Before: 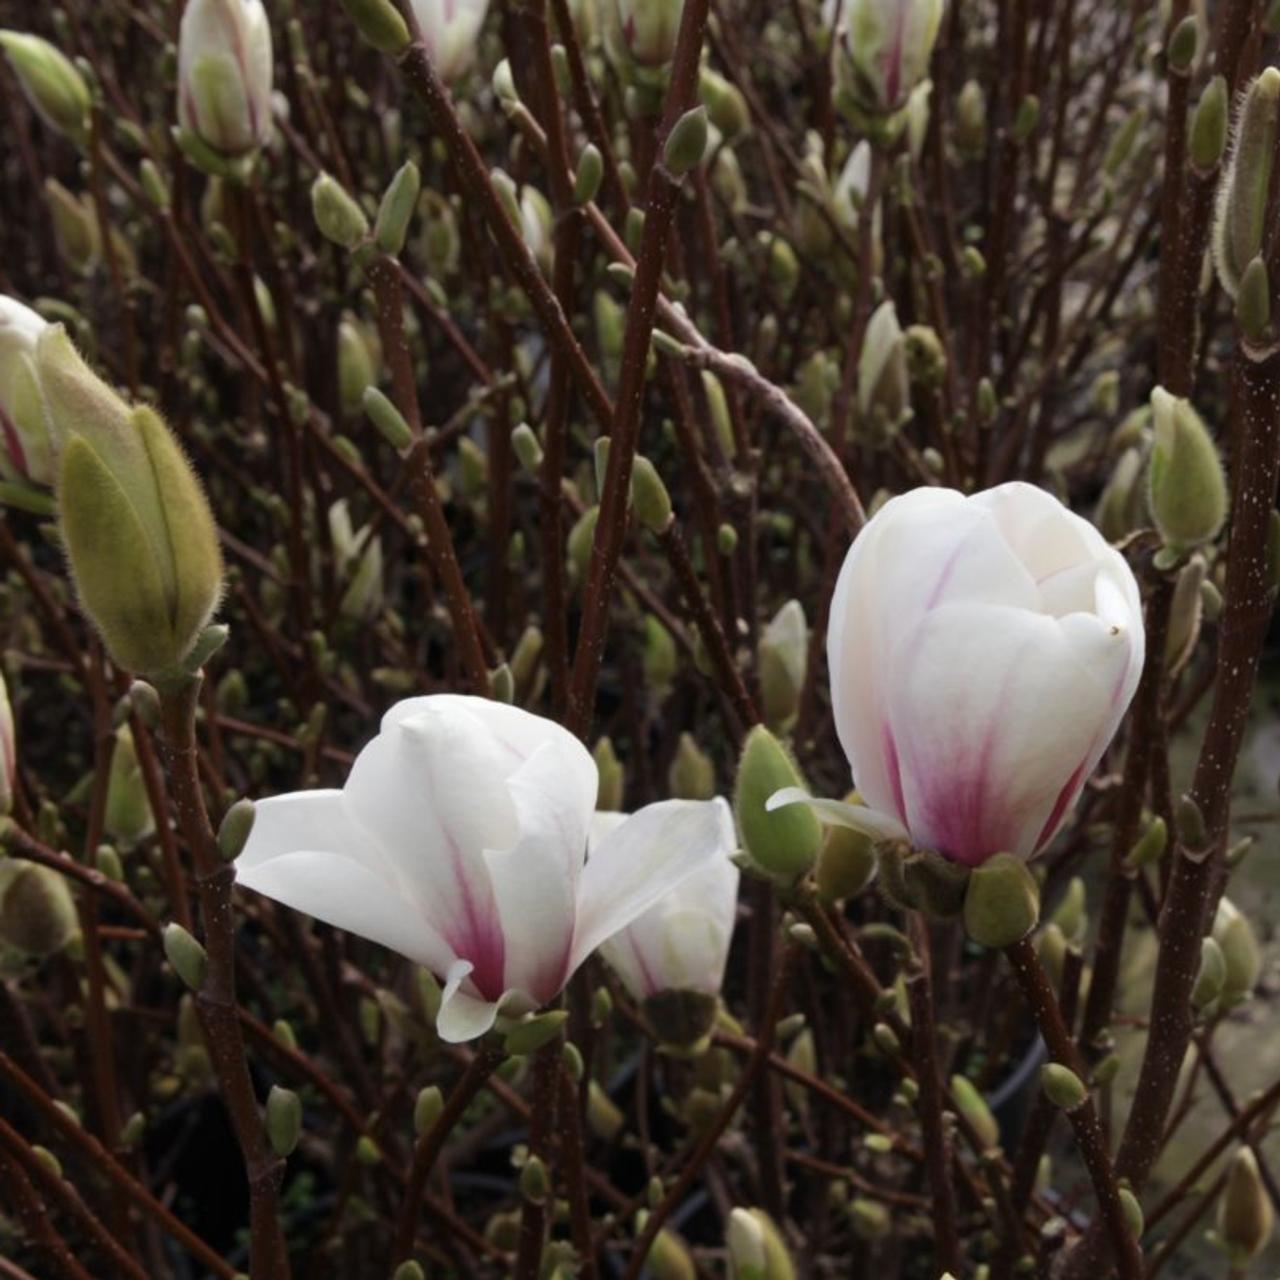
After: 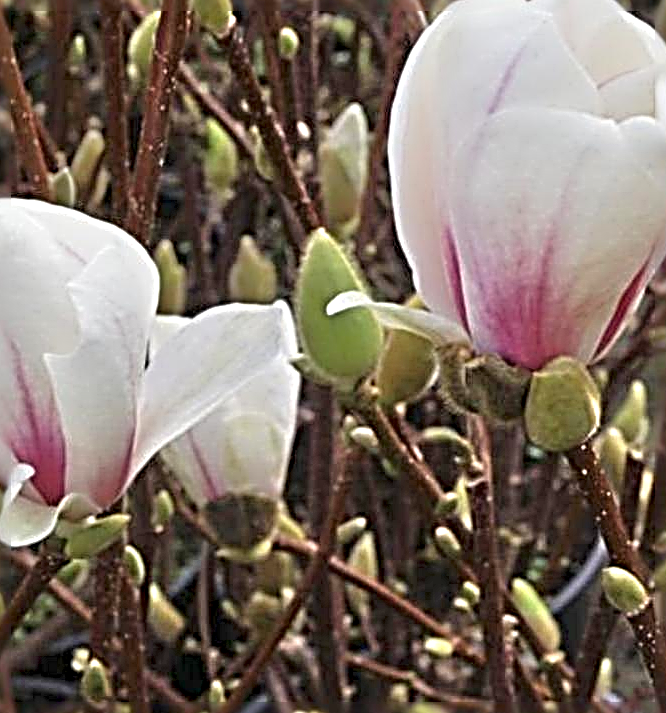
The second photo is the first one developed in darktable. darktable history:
tone equalizer: -8 EV 1.97 EV, -7 EV 2 EV, -6 EV 1.98 EV, -5 EV 1.97 EV, -4 EV 1.99 EV, -3 EV 1.48 EV, -2 EV 0.991 EV, -1 EV 0.492 EV
sharpen: radius 4.04, amount 1.994
crop: left 34.346%, top 38.819%, right 13.58%, bottom 5.458%
